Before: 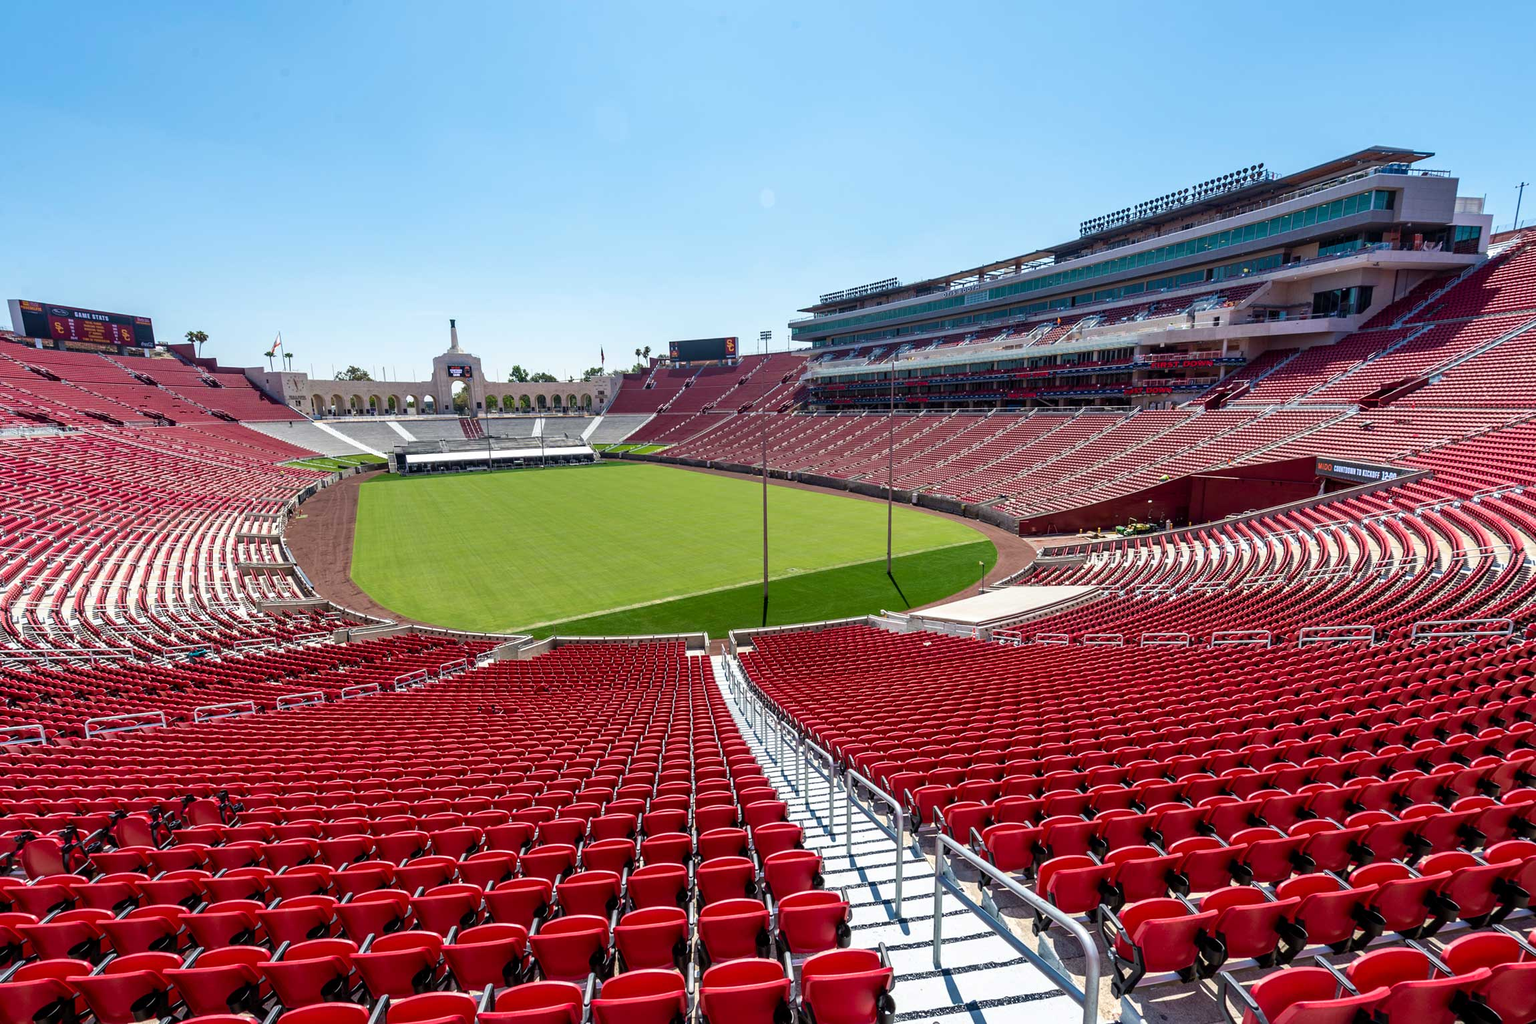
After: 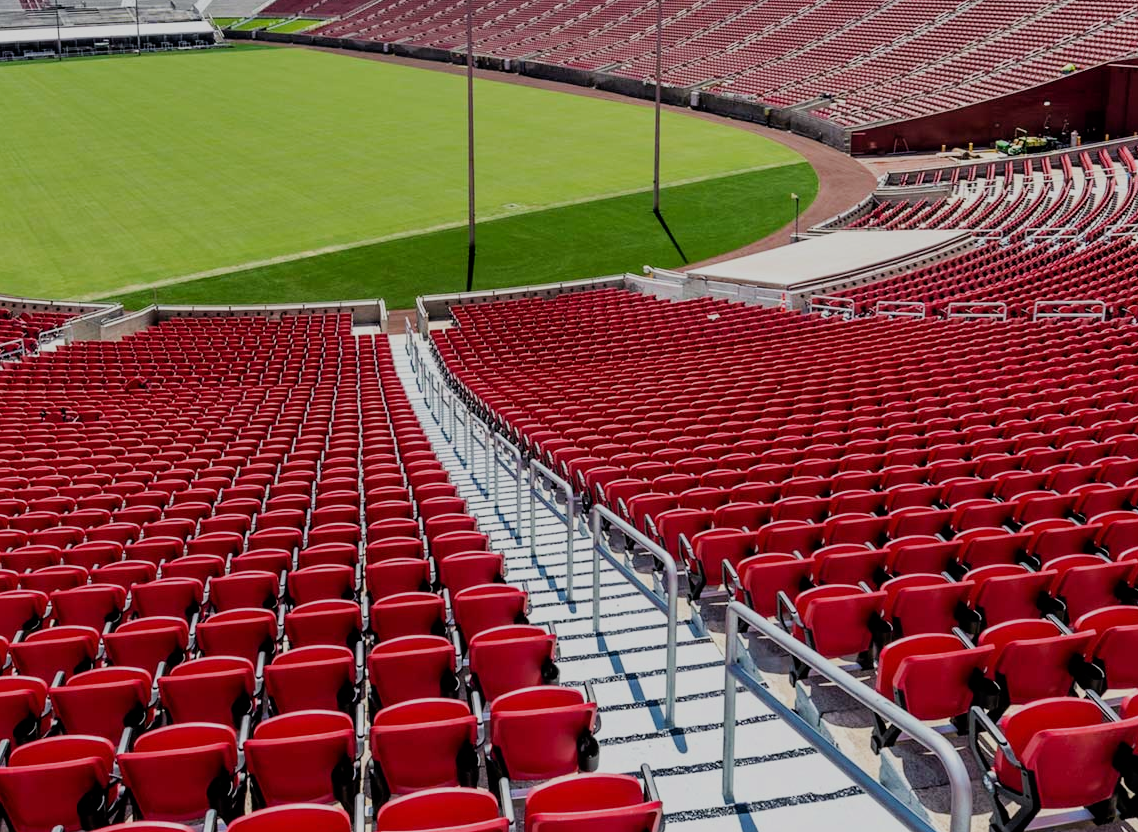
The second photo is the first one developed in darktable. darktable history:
filmic rgb: black relative exposure -6.91 EV, white relative exposure 5.63 EV, hardness 2.87
crop: left 29.349%, top 42.212%, right 21.147%, bottom 3.475%
